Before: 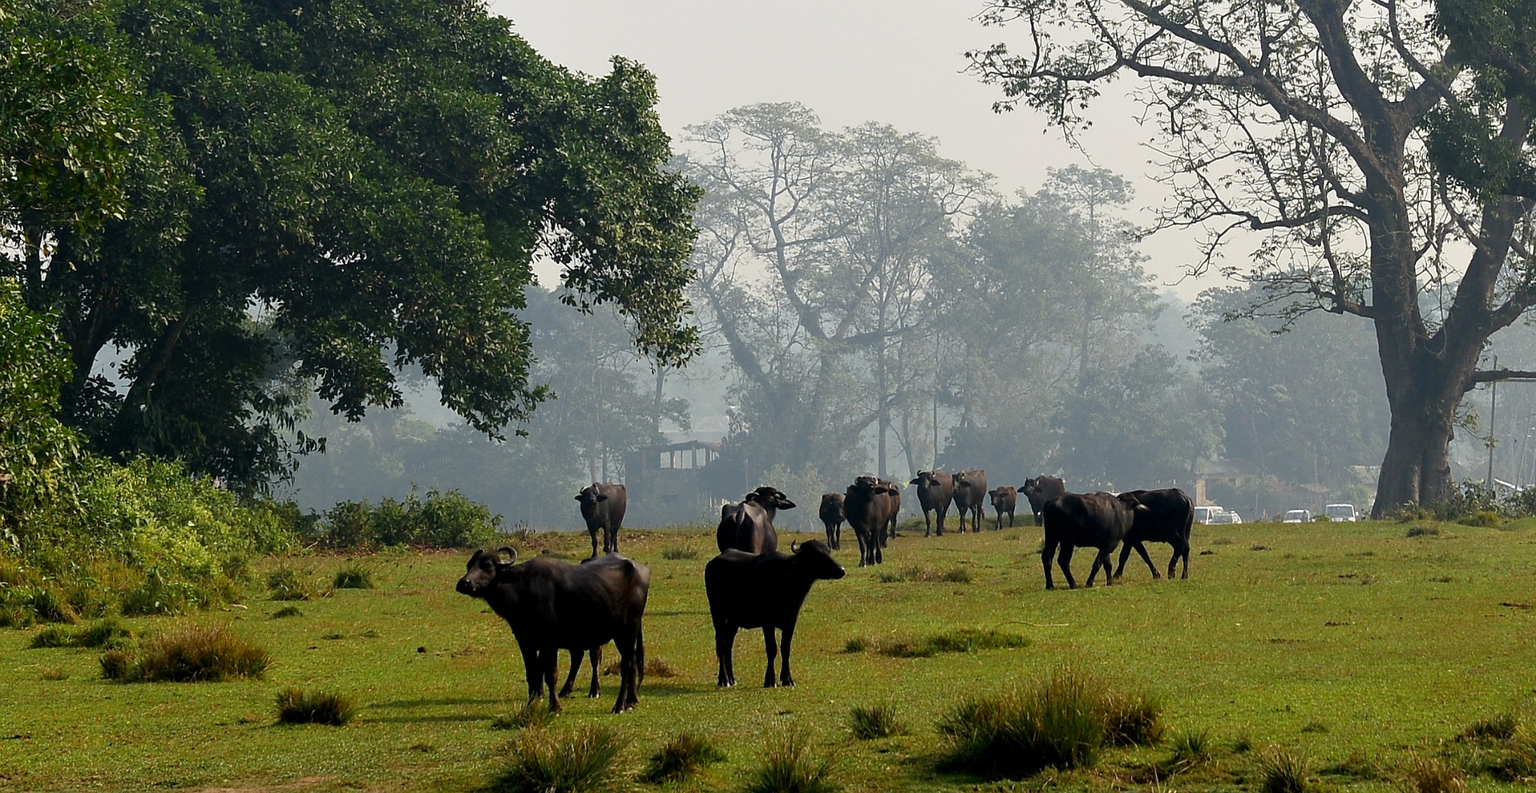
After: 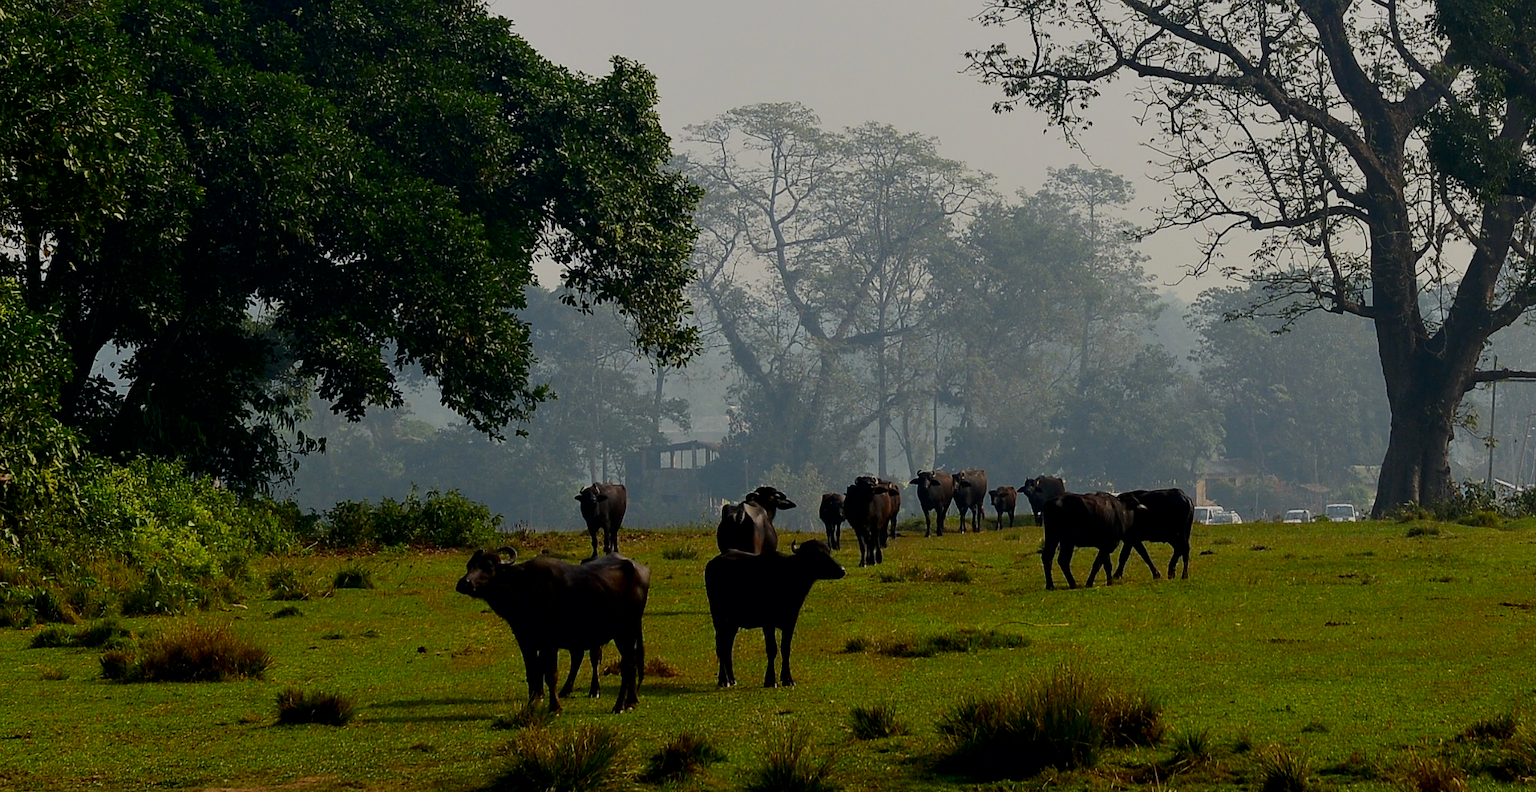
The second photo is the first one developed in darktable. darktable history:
filmic rgb: black relative exposure -7.65 EV, white relative exposure 4.56 EV, hardness 3.61, color science v6 (2022)
contrast brightness saturation: brightness -0.25, saturation 0.2
